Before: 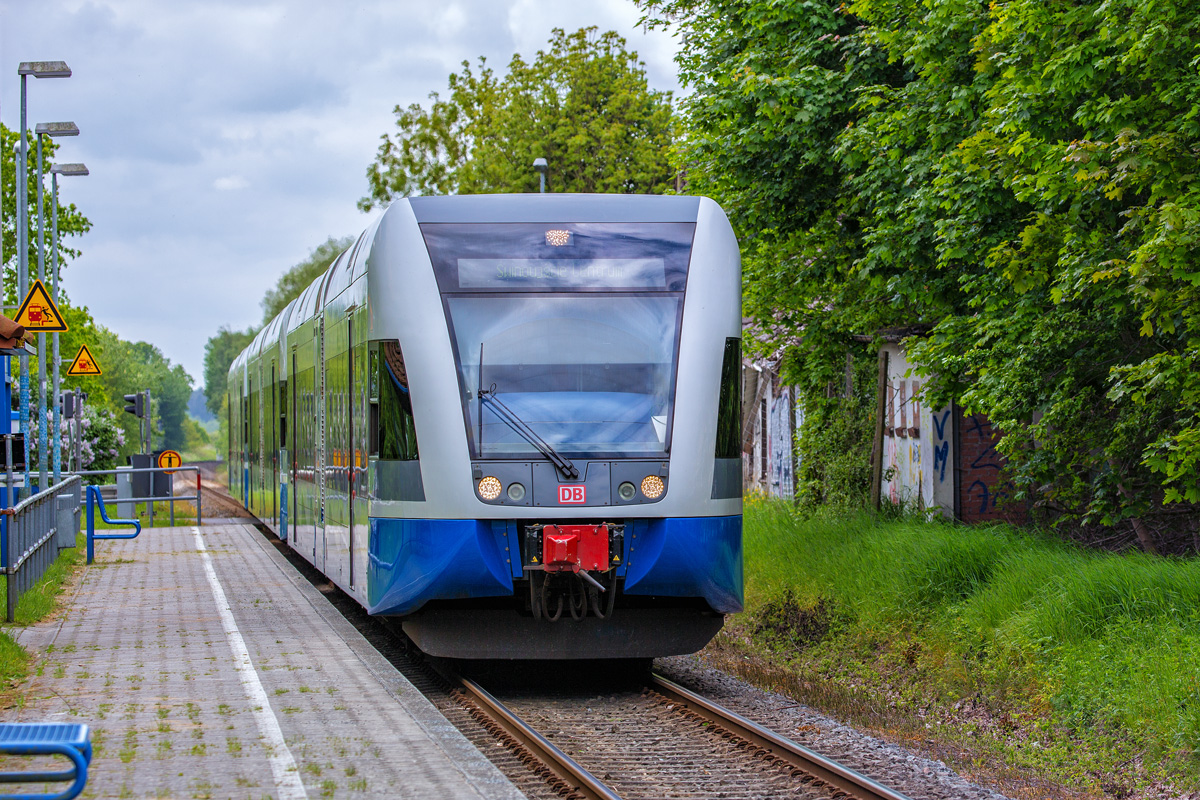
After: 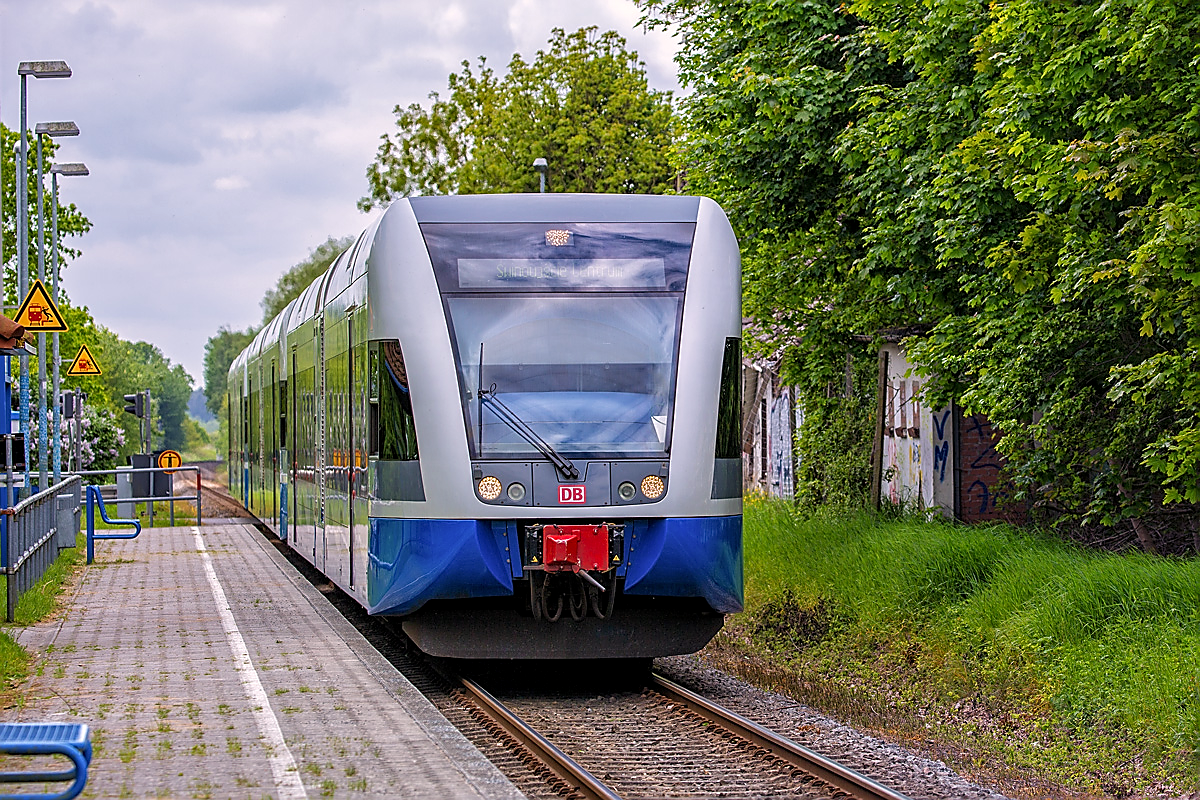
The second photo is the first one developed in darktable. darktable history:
local contrast: highlights 100%, shadows 103%, detail 120%, midtone range 0.2
sharpen: radius 1.384, amount 1.245, threshold 0.815
color correction: highlights a* 5.99, highlights b* 4.88
